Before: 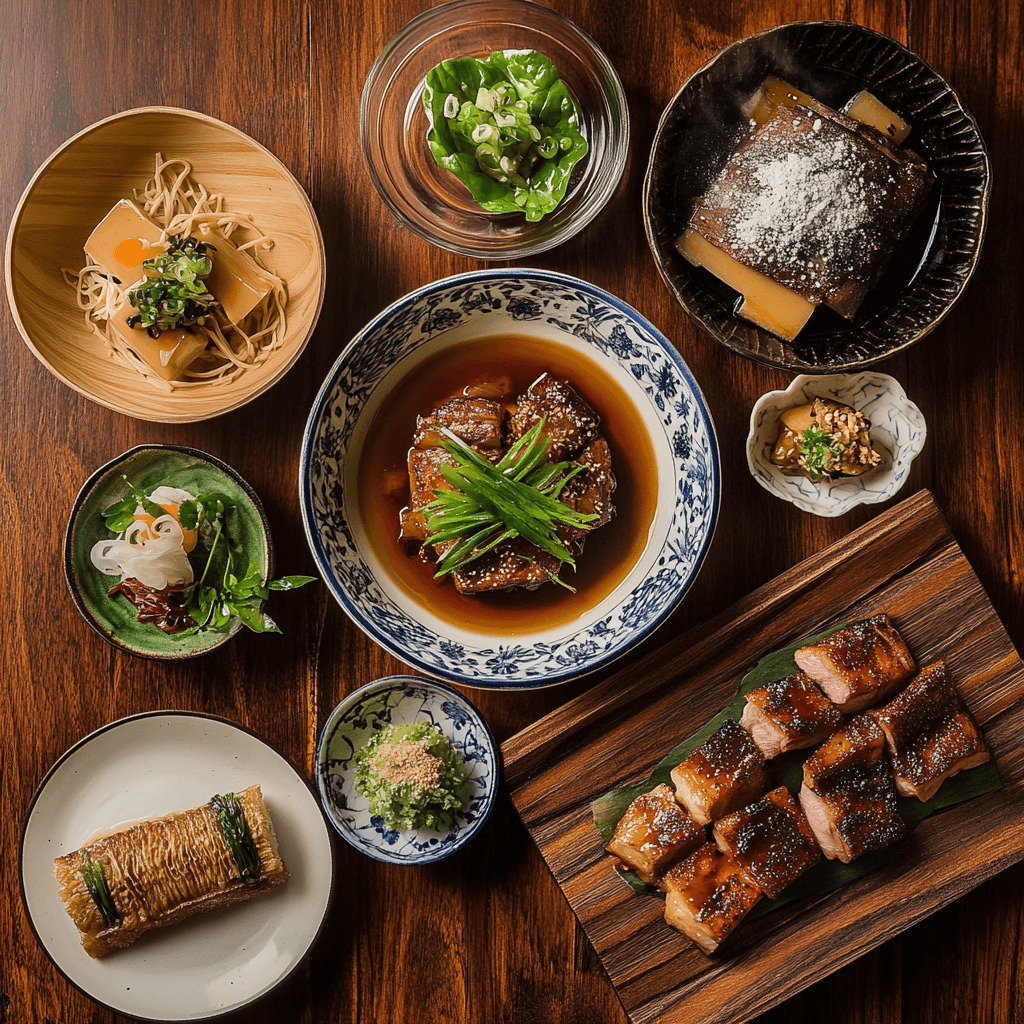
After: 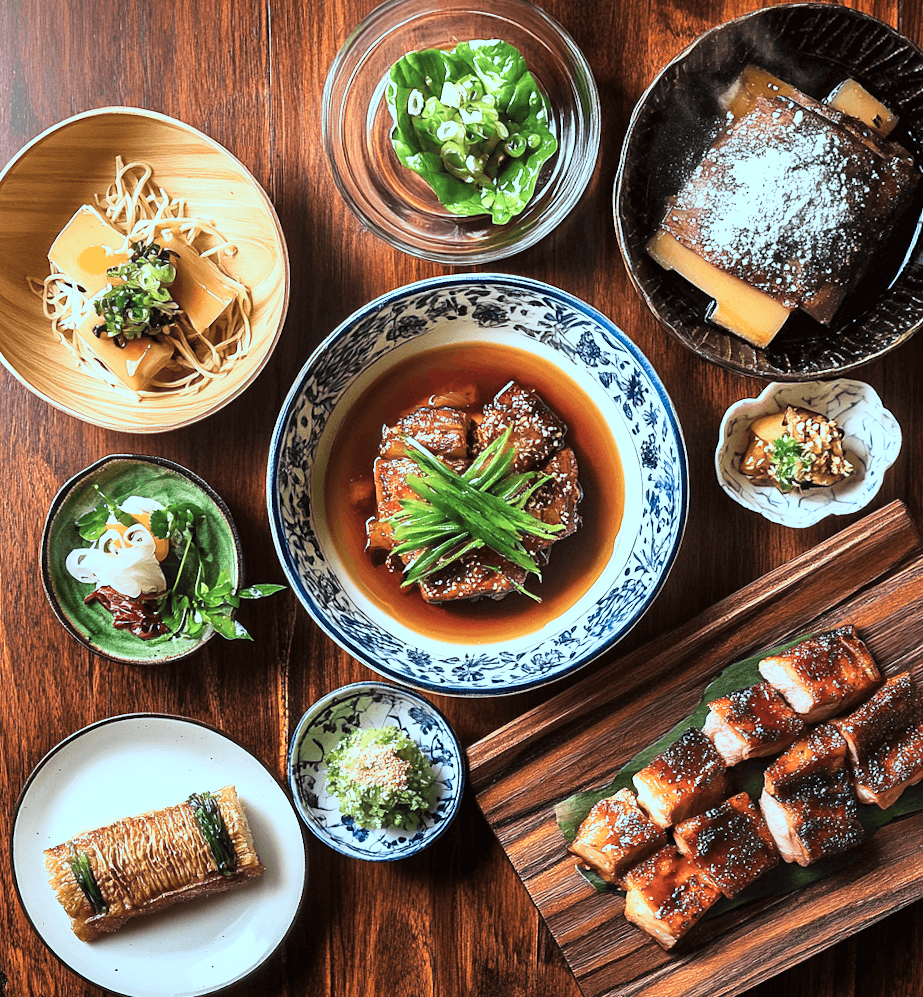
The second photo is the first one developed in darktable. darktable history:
rotate and perspective: rotation 0.074°, lens shift (vertical) 0.096, lens shift (horizontal) -0.041, crop left 0.043, crop right 0.952, crop top 0.024, crop bottom 0.979
base curve: curves: ch0 [(0, 0) (0.495, 0.917) (1, 1)], preserve colors none
color correction: highlights a* -9.35, highlights b* -23.15
crop and rotate: right 5.167%
